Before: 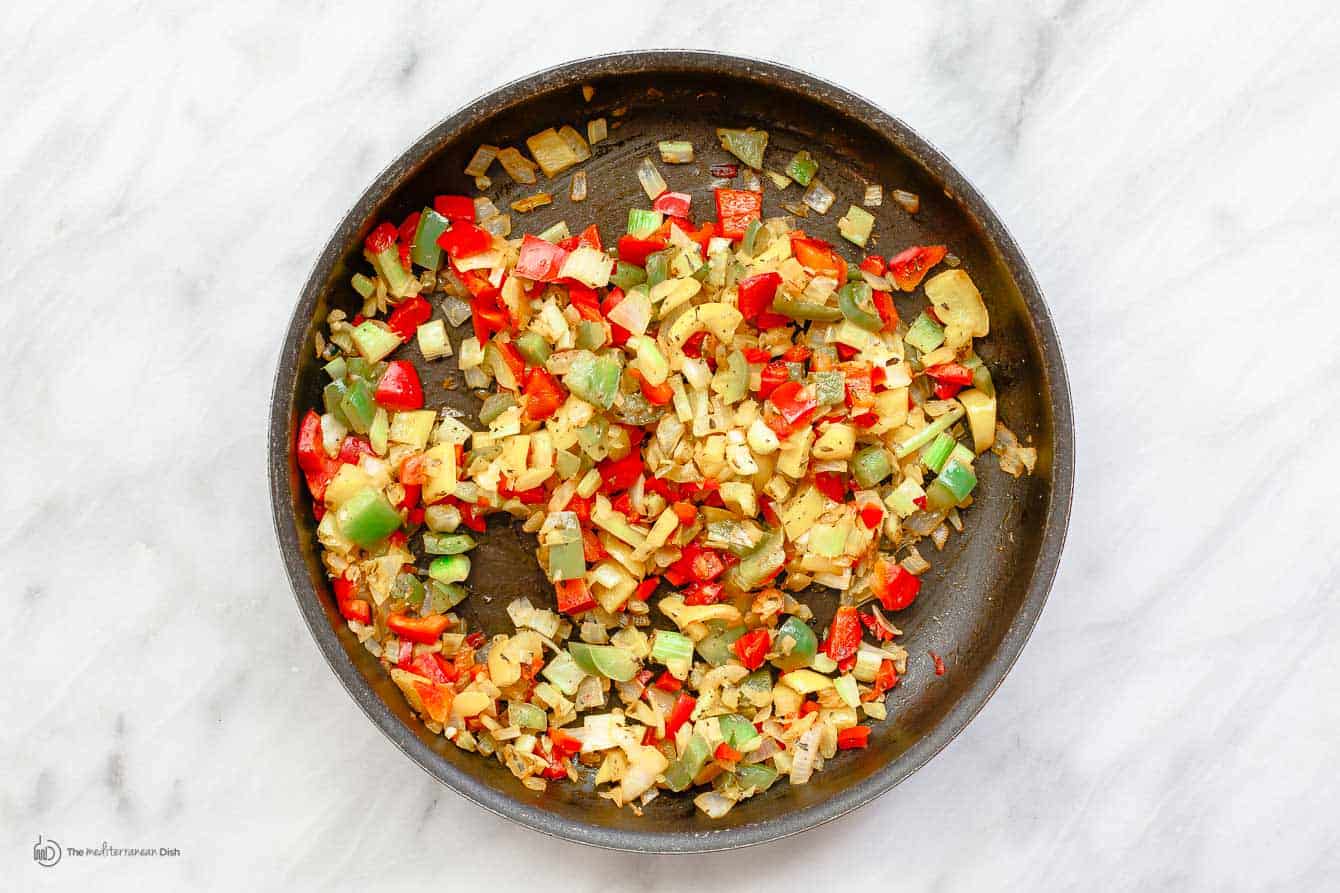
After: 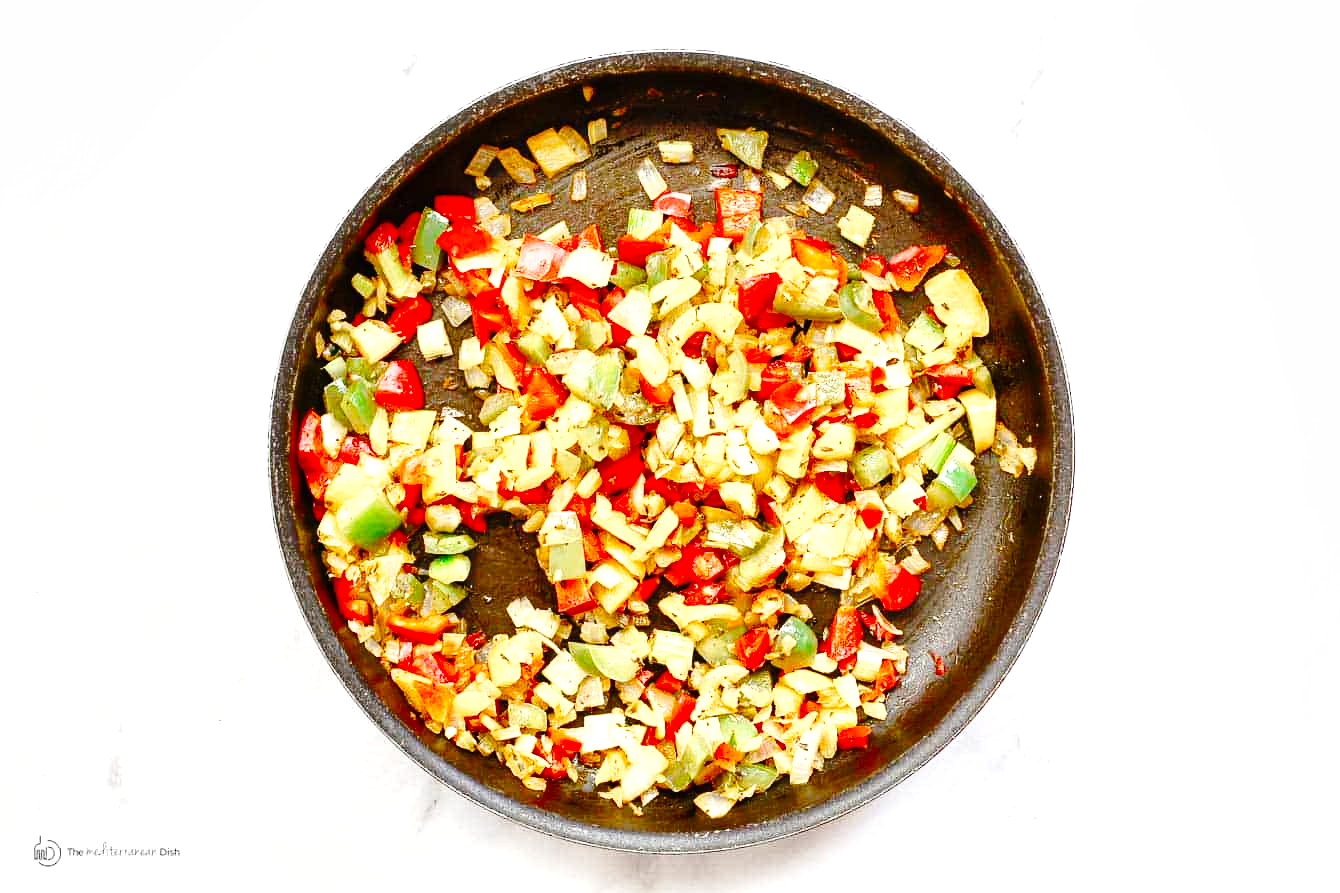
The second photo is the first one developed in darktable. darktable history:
shadows and highlights: shadows 25.48, highlights -48.26, soften with gaussian
exposure: black level correction 0, exposure 0.692 EV, compensate exposure bias true, compensate highlight preservation false
base curve: curves: ch0 [(0, 0) (0.036, 0.025) (0.121, 0.166) (0.206, 0.329) (0.605, 0.79) (1, 1)], preserve colors none
color calibration: illuminant same as pipeline (D50), adaptation none (bypass), x 0.331, y 0.334, temperature 5008.57 K
